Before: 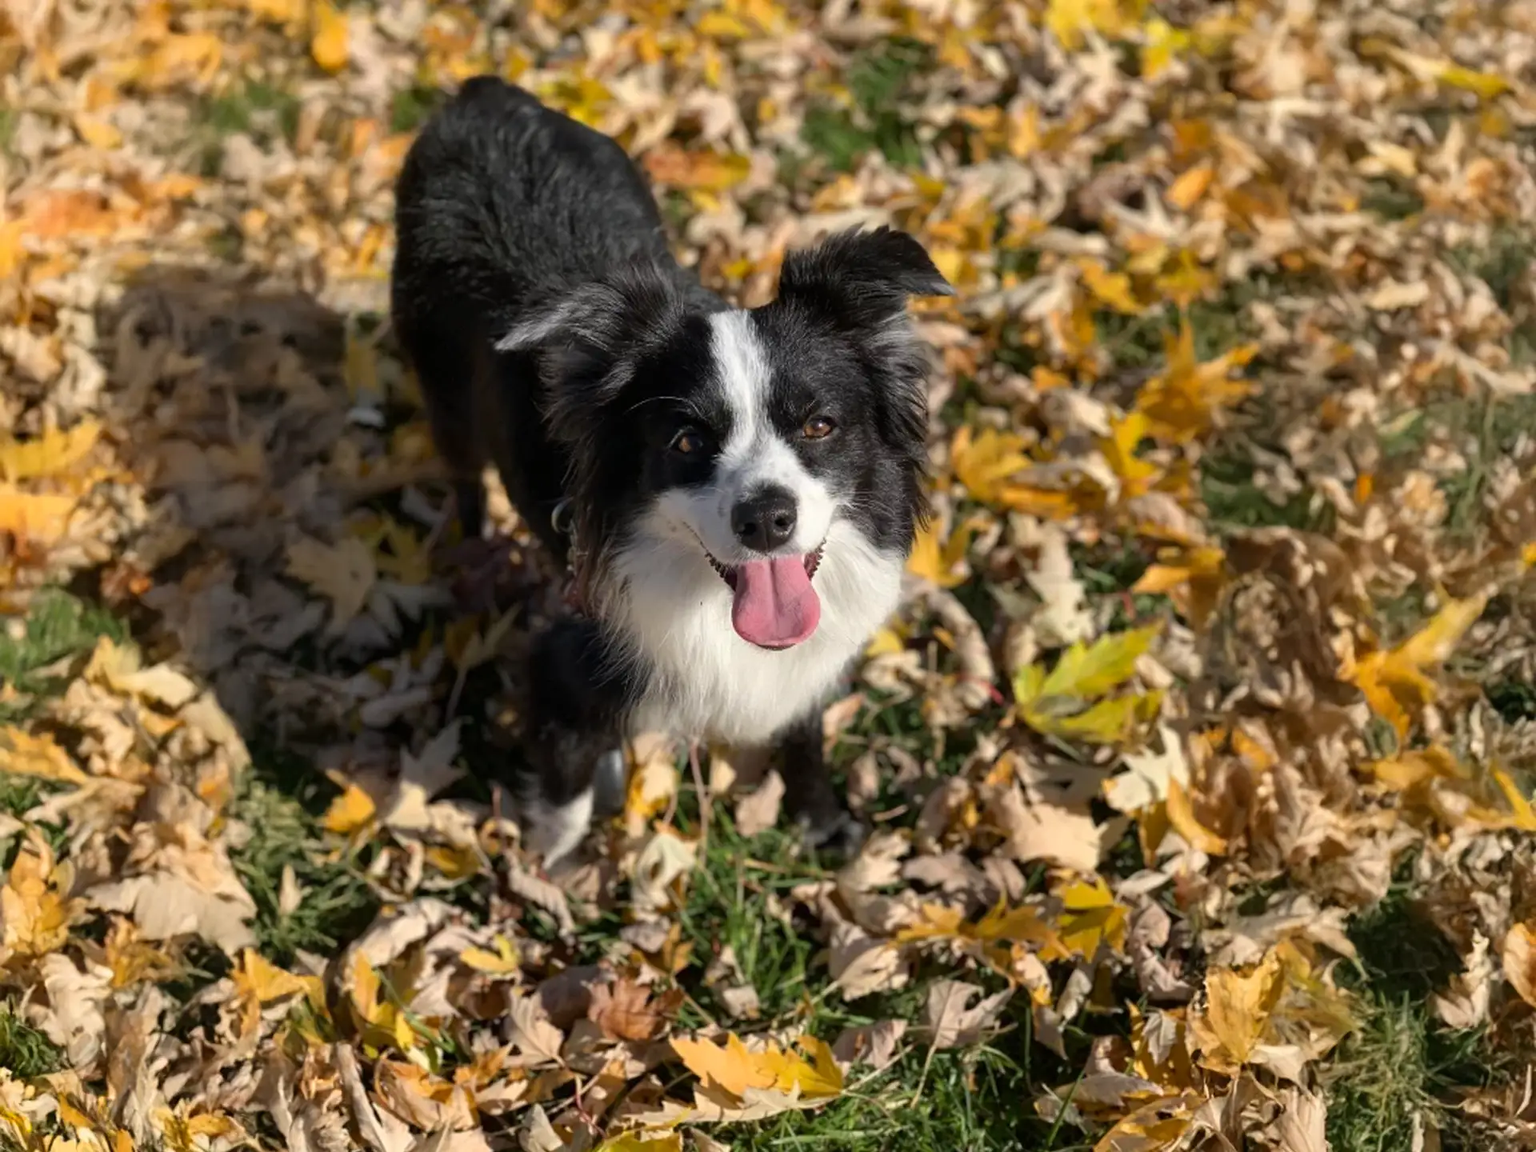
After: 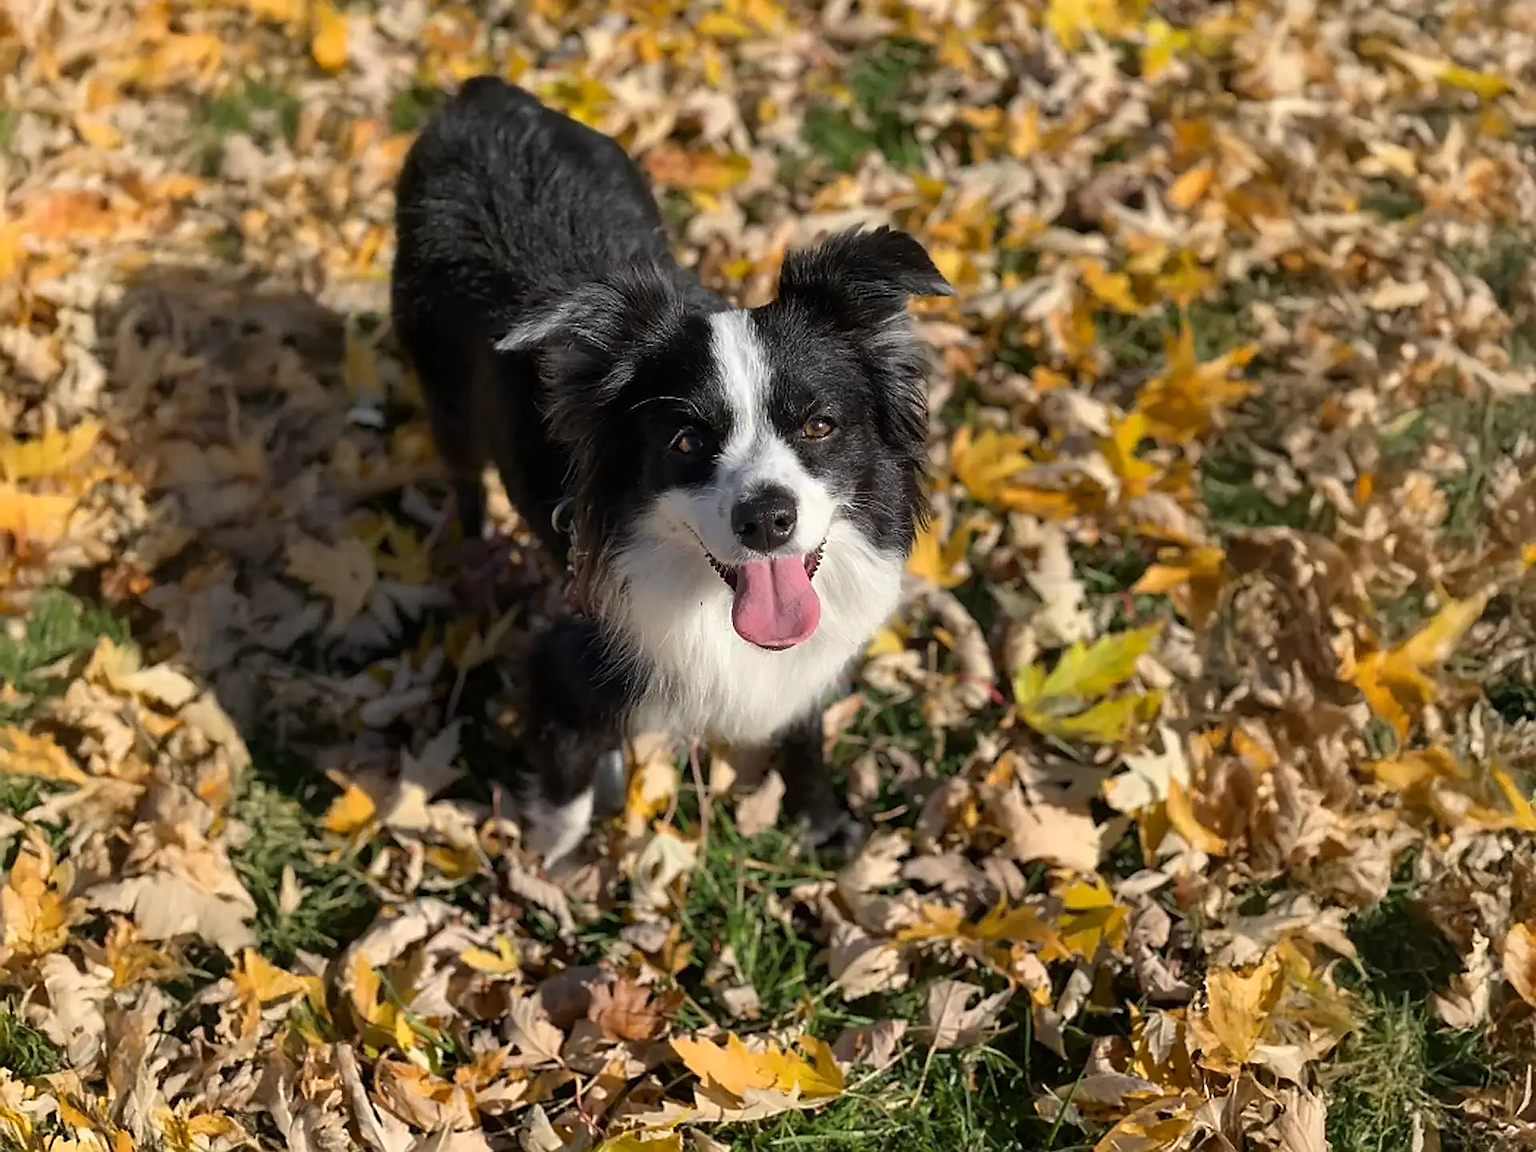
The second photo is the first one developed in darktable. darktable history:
sharpen: radius 1.363, amount 1.265, threshold 0.761
